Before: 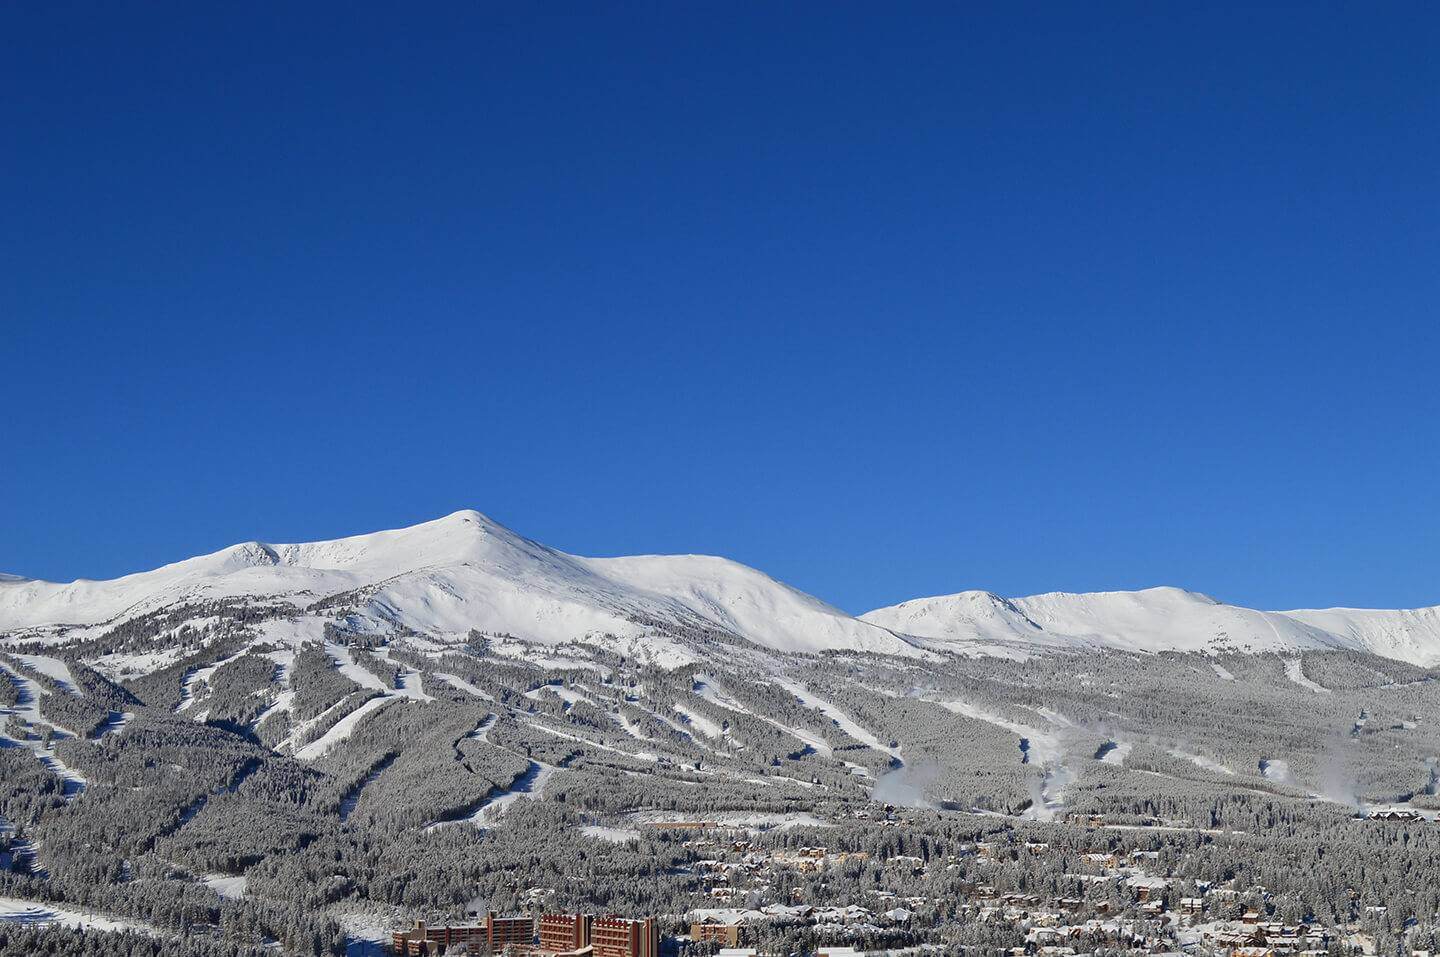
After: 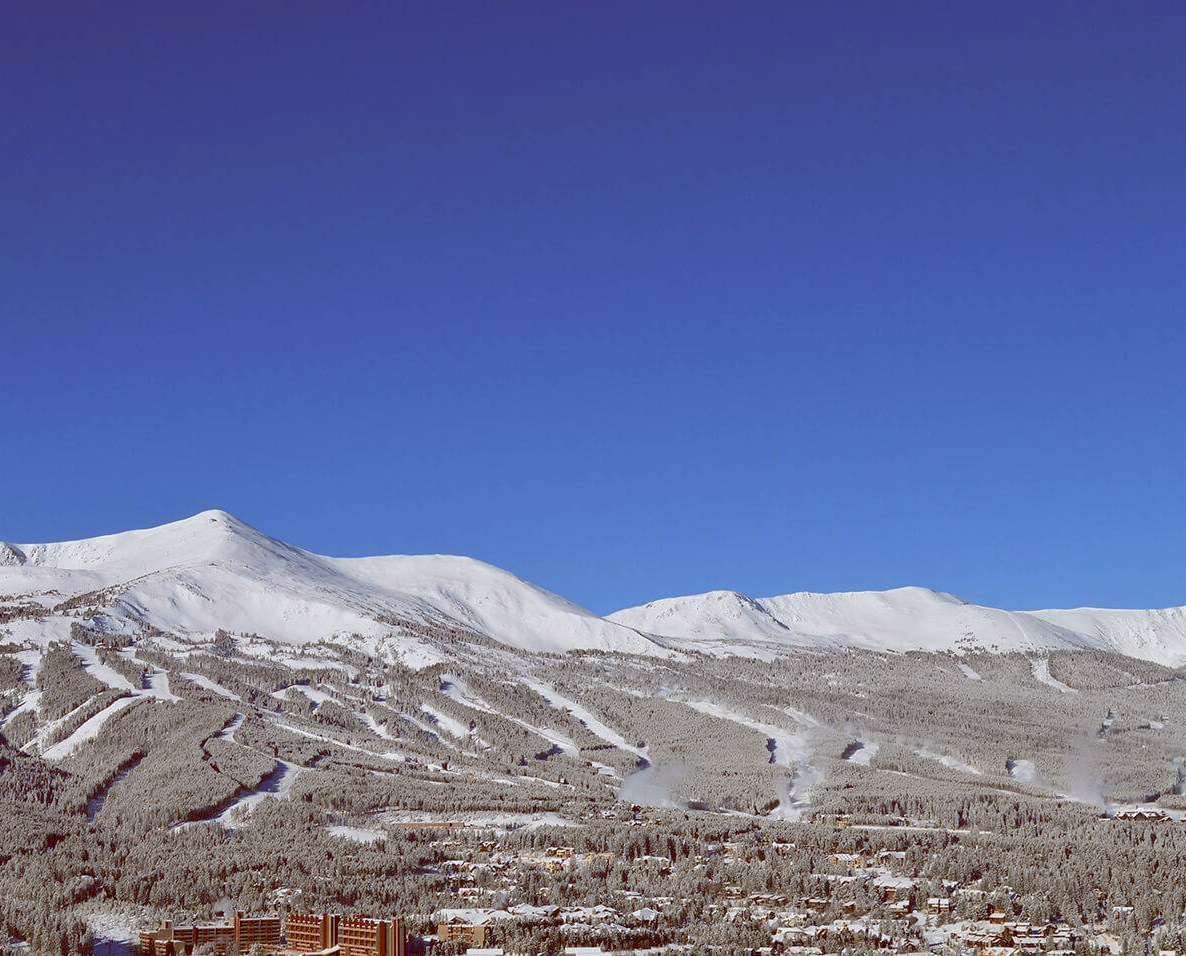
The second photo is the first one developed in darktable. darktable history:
color balance: lift [1, 1.011, 0.999, 0.989], gamma [1.109, 1.045, 1.039, 0.955], gain [0.917, 0.936, 0.952, 1.064], contrast 2.32%, contrast fulcrum 19%, output saturation 101%
crop: left 17.582%, bottom 0.031%
